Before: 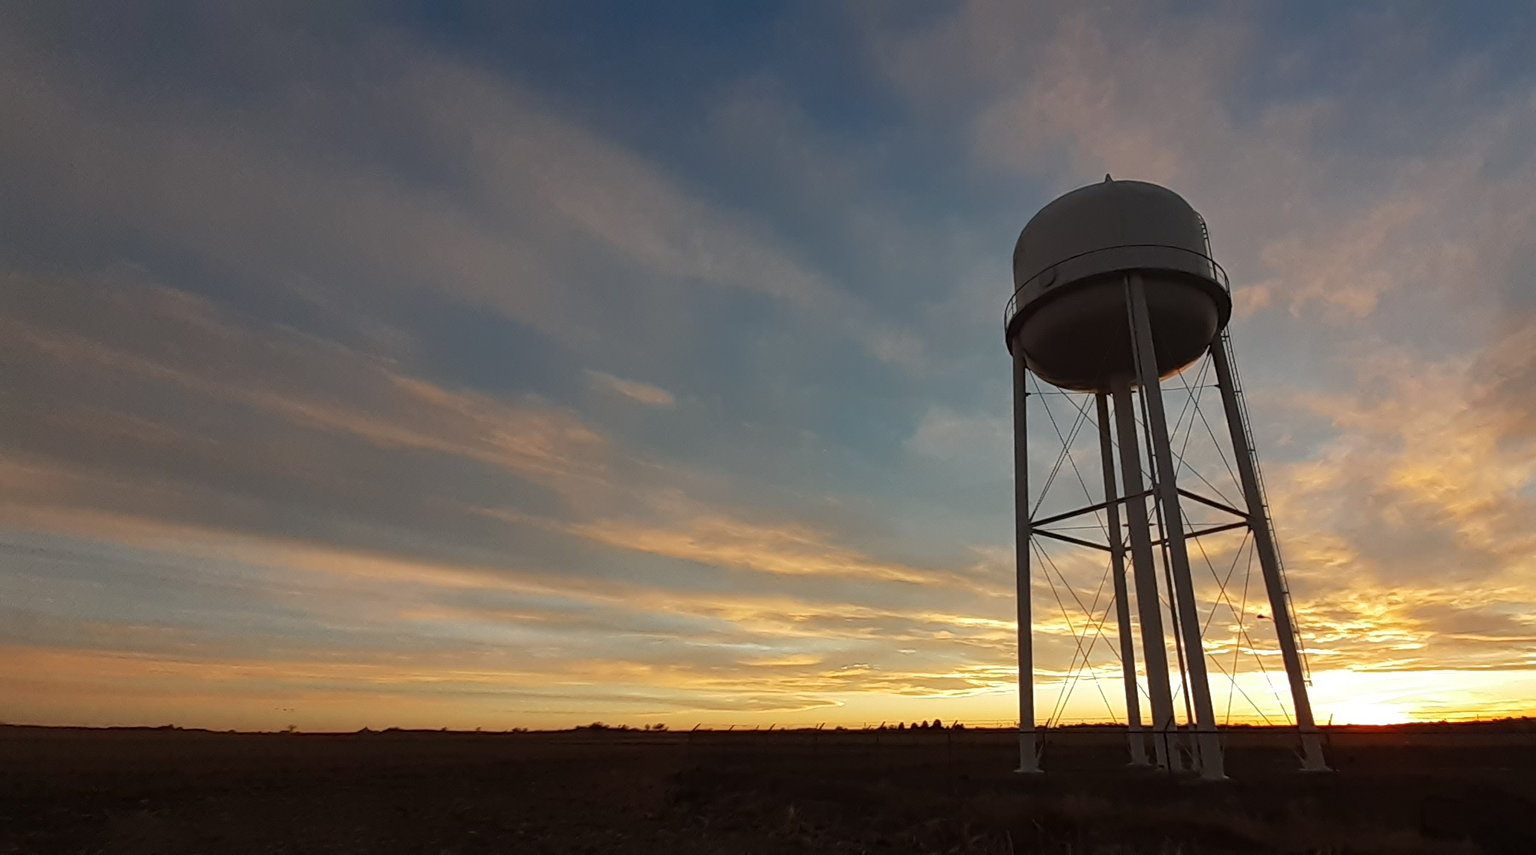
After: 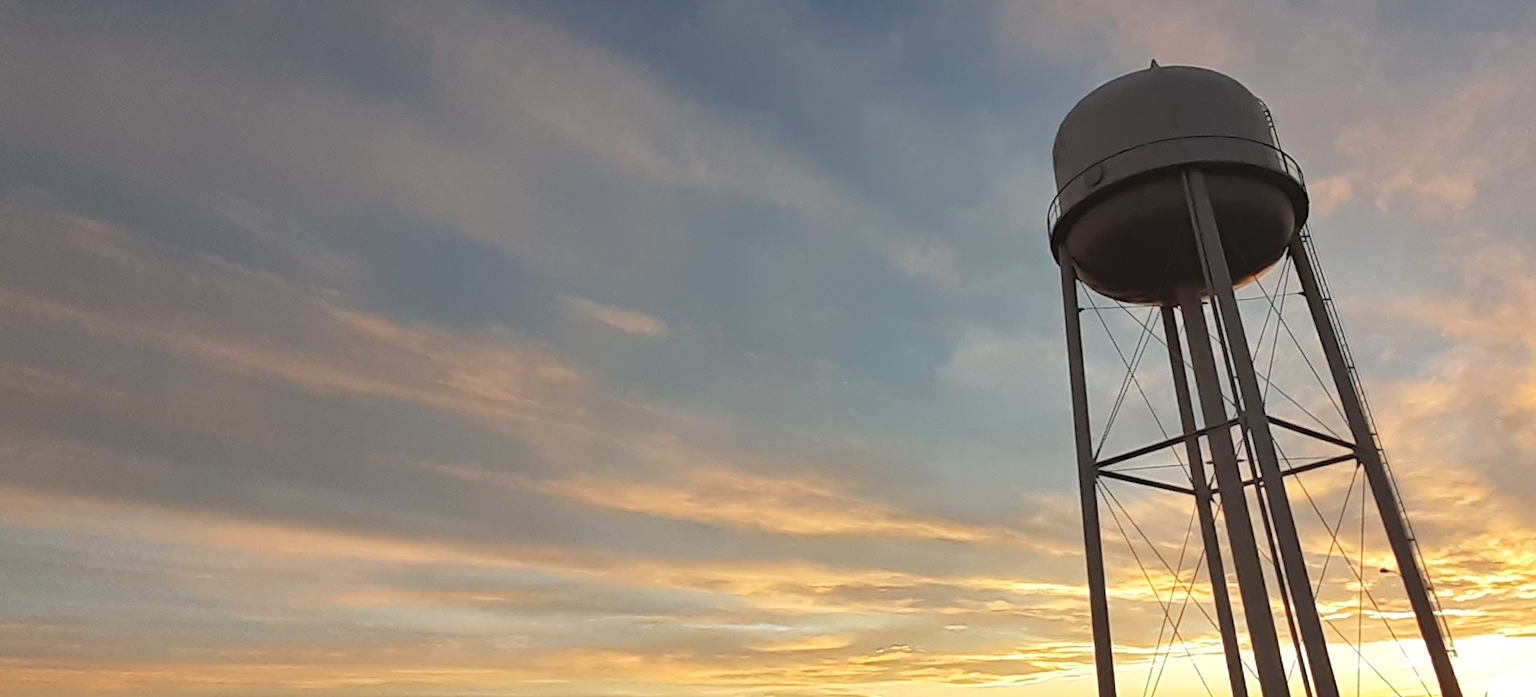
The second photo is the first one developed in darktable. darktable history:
shadows and highlights: shadows 29.61, highlights -30.47, low approximation 0.01, soften with gaussian
contrast brightness saturation: contrast 0.14, brightness 0.21
base curve: curves: ch0 [(0, 0) (0.303, 0.277) (1, 1)]
rotate and perspective: rotation -1.68°, lens shift (vertical) -0.146, crop left 0.049, crop right 0.912, crop top 0.032, crop bottom 0.96
crop: left 5.596%, top 10.314%, right 3.534%, bottom 19.395%
